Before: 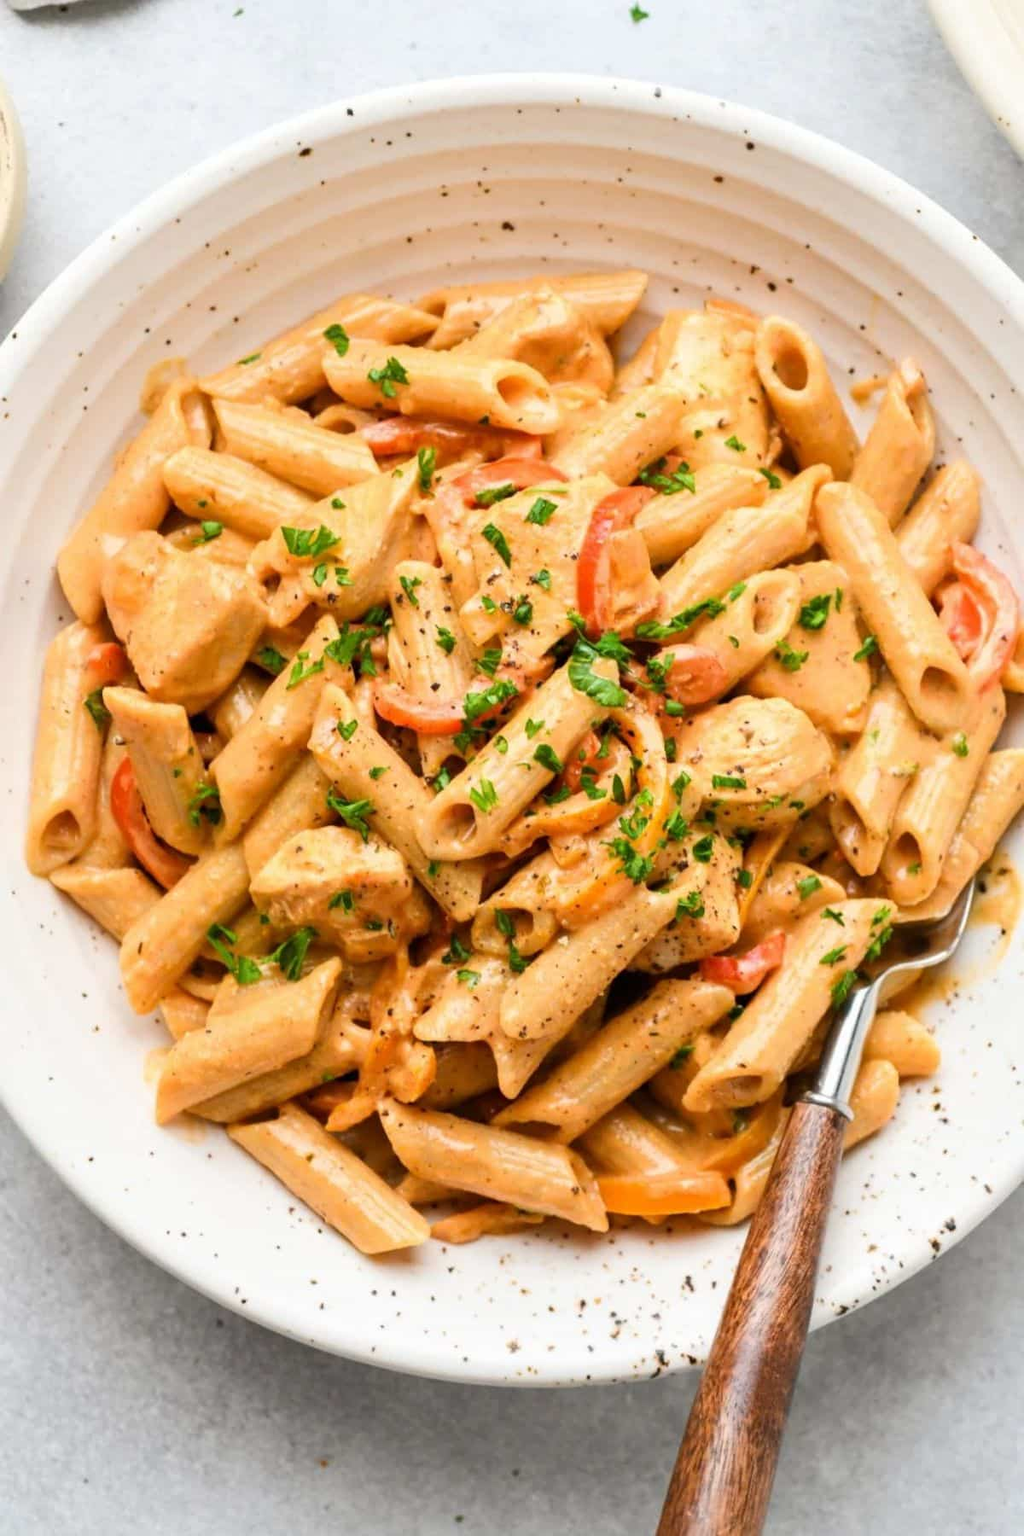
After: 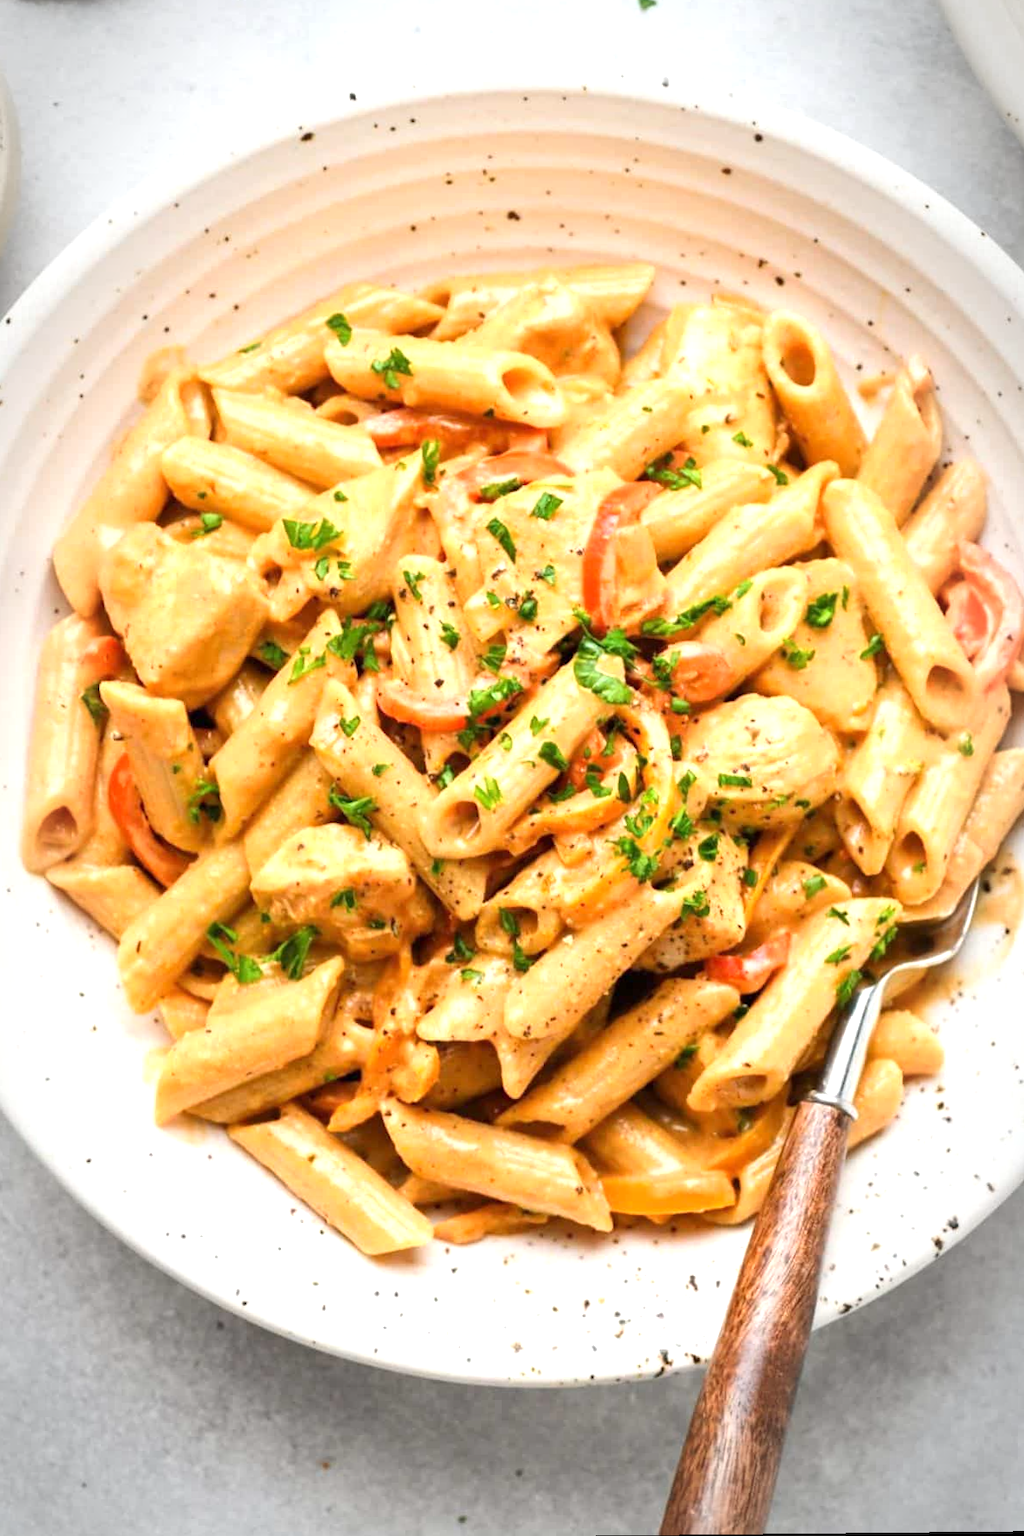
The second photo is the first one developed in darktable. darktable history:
rotate and perspective: rotation 0.174°, lens shift (vertical) 0.013, lens shift (horizontal) 0.019, shear 0.001, automatic cropping original format, crop left 0.007, crop right 0.991, crop top 0.016, crop bottom 0.997
exposure: exposure 0.6 EV, compensate highlight preservation false
vignetting: automatic ratio true
